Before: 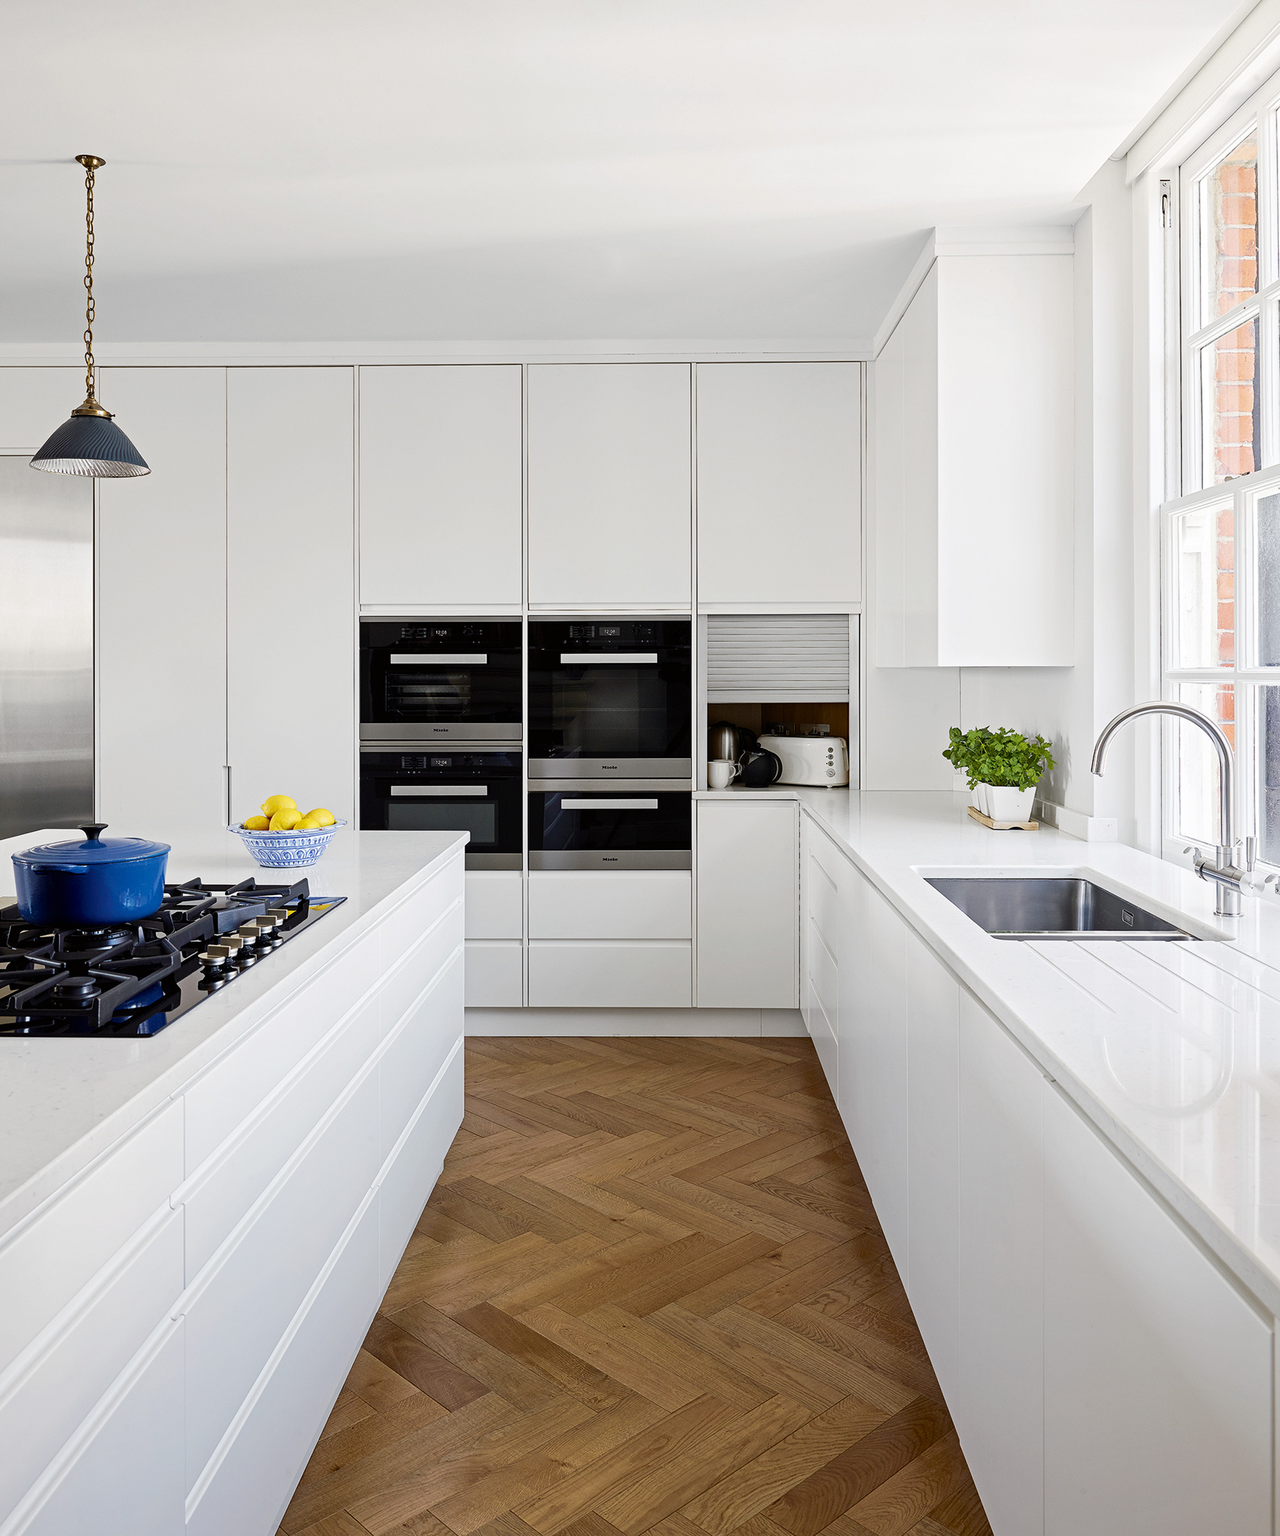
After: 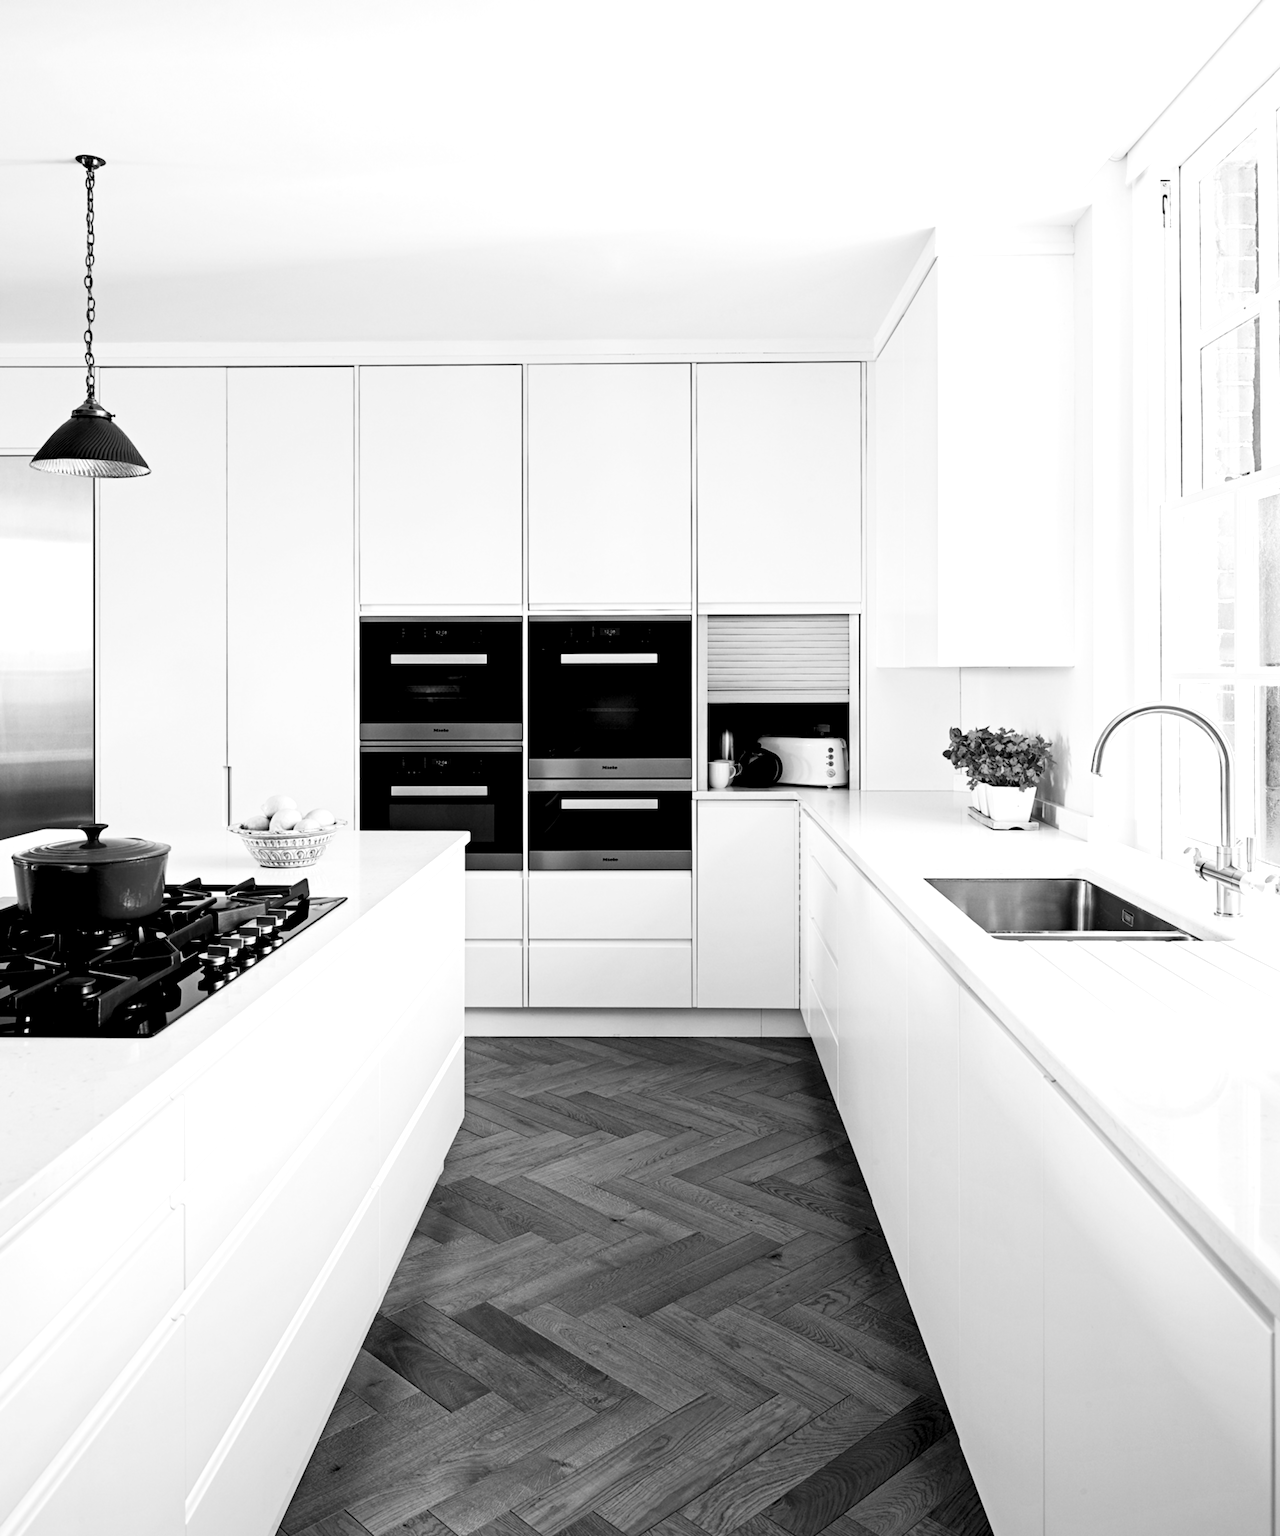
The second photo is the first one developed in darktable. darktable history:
rgb levels: levels [[0.01, 0.419, 0.839], [0, 0.5, 1], [0, 0.5, 1]]
lowpass: radius 0.76, contrast 1.56, saturation 0, unbound 0
exposure: exposure -0.048 EV, compensate highlight preservation false
